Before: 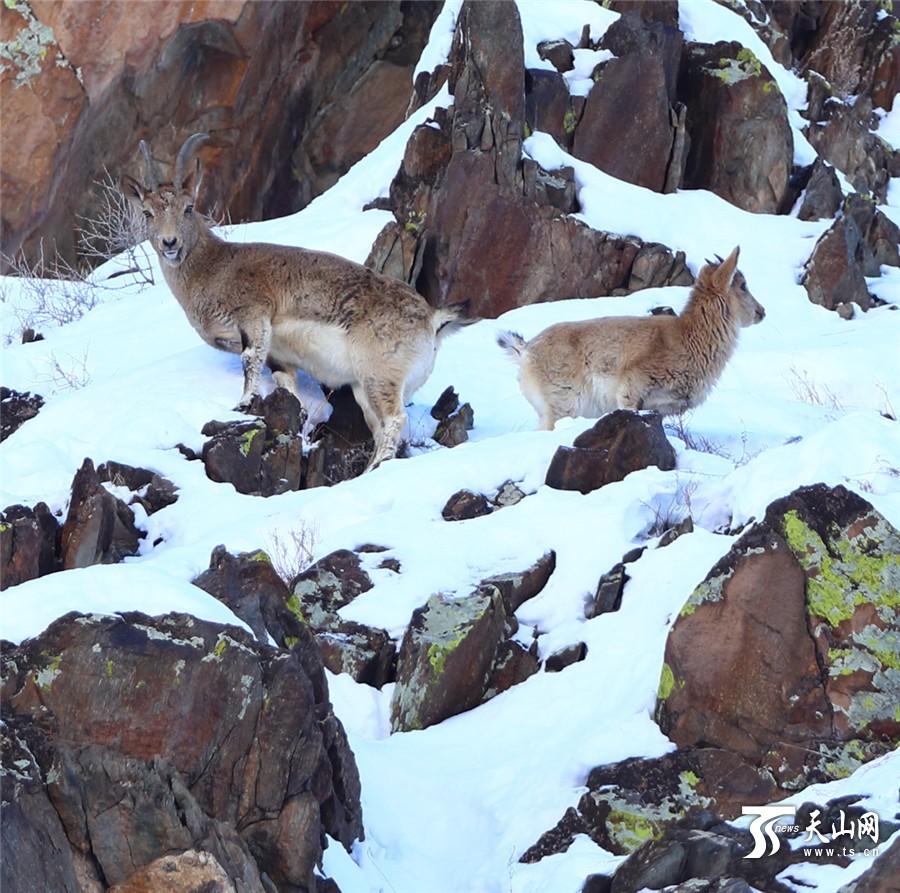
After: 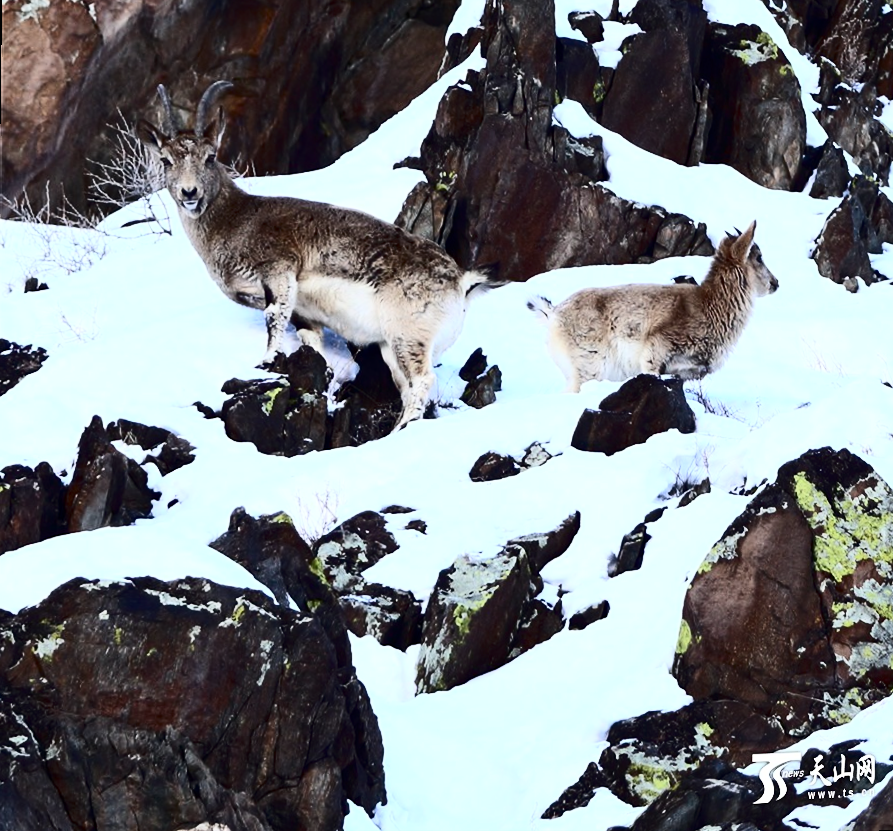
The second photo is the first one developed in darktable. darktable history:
color balance: mode lift, gamma, gain (sRGB), lift [0.97, 1, 1, 1], gamma [1.03, 1, 1, 1]
contrast brightness saturation: contrast 0.5, saturation -0.1
rotate and perspective: rotation 0.679°, lens shift (horizontal) 0.136, crop left 0.009, crop right 0.991, crop top 0.078, crop bottom 0.95
